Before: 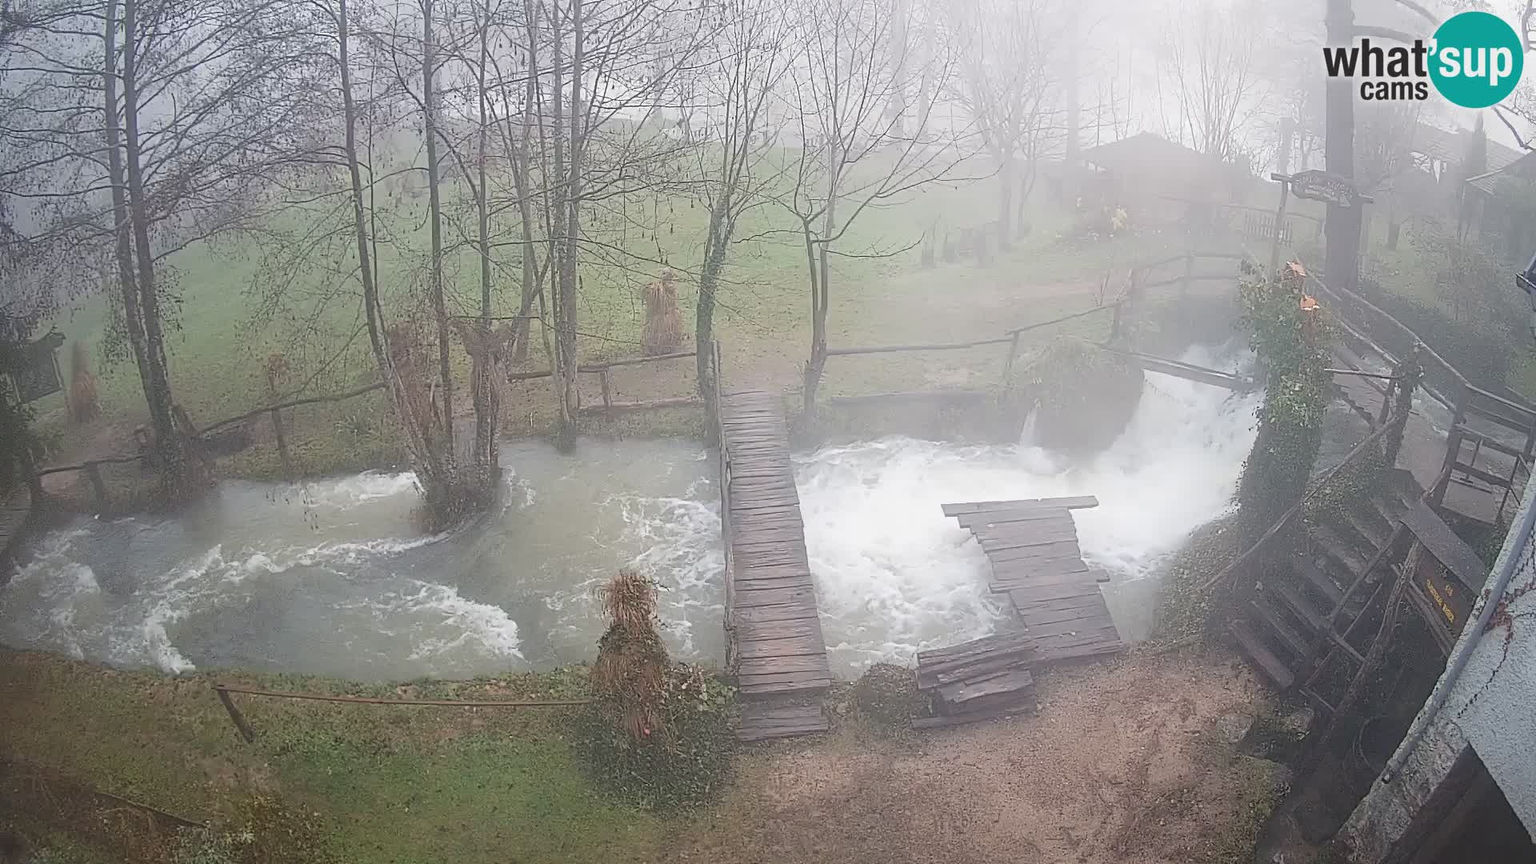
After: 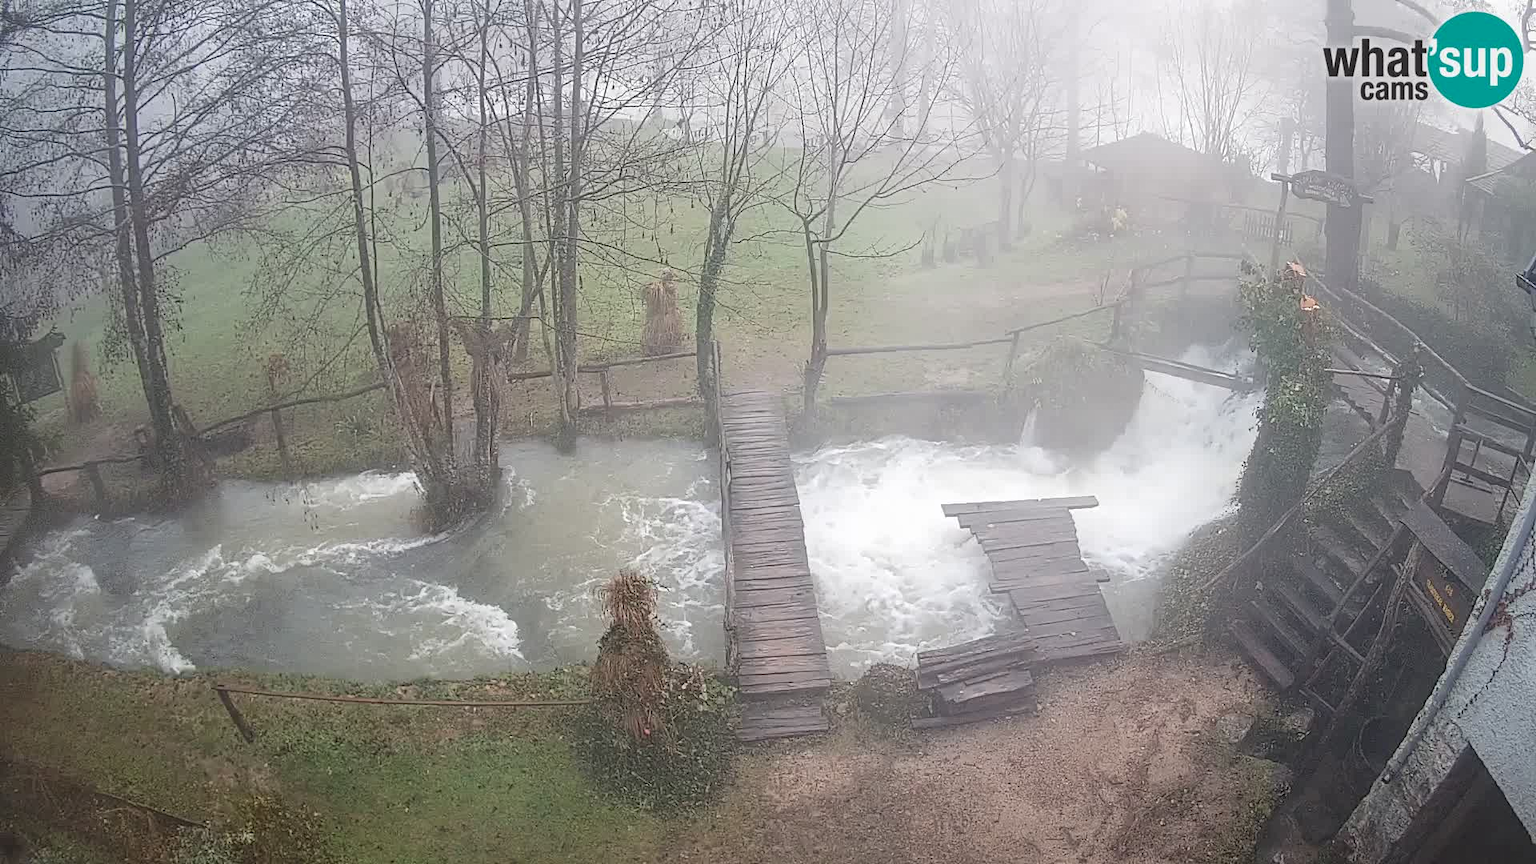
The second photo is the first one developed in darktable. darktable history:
local contrast: on, module defaults
tone equalizer: -8 EV -0.588 EV
